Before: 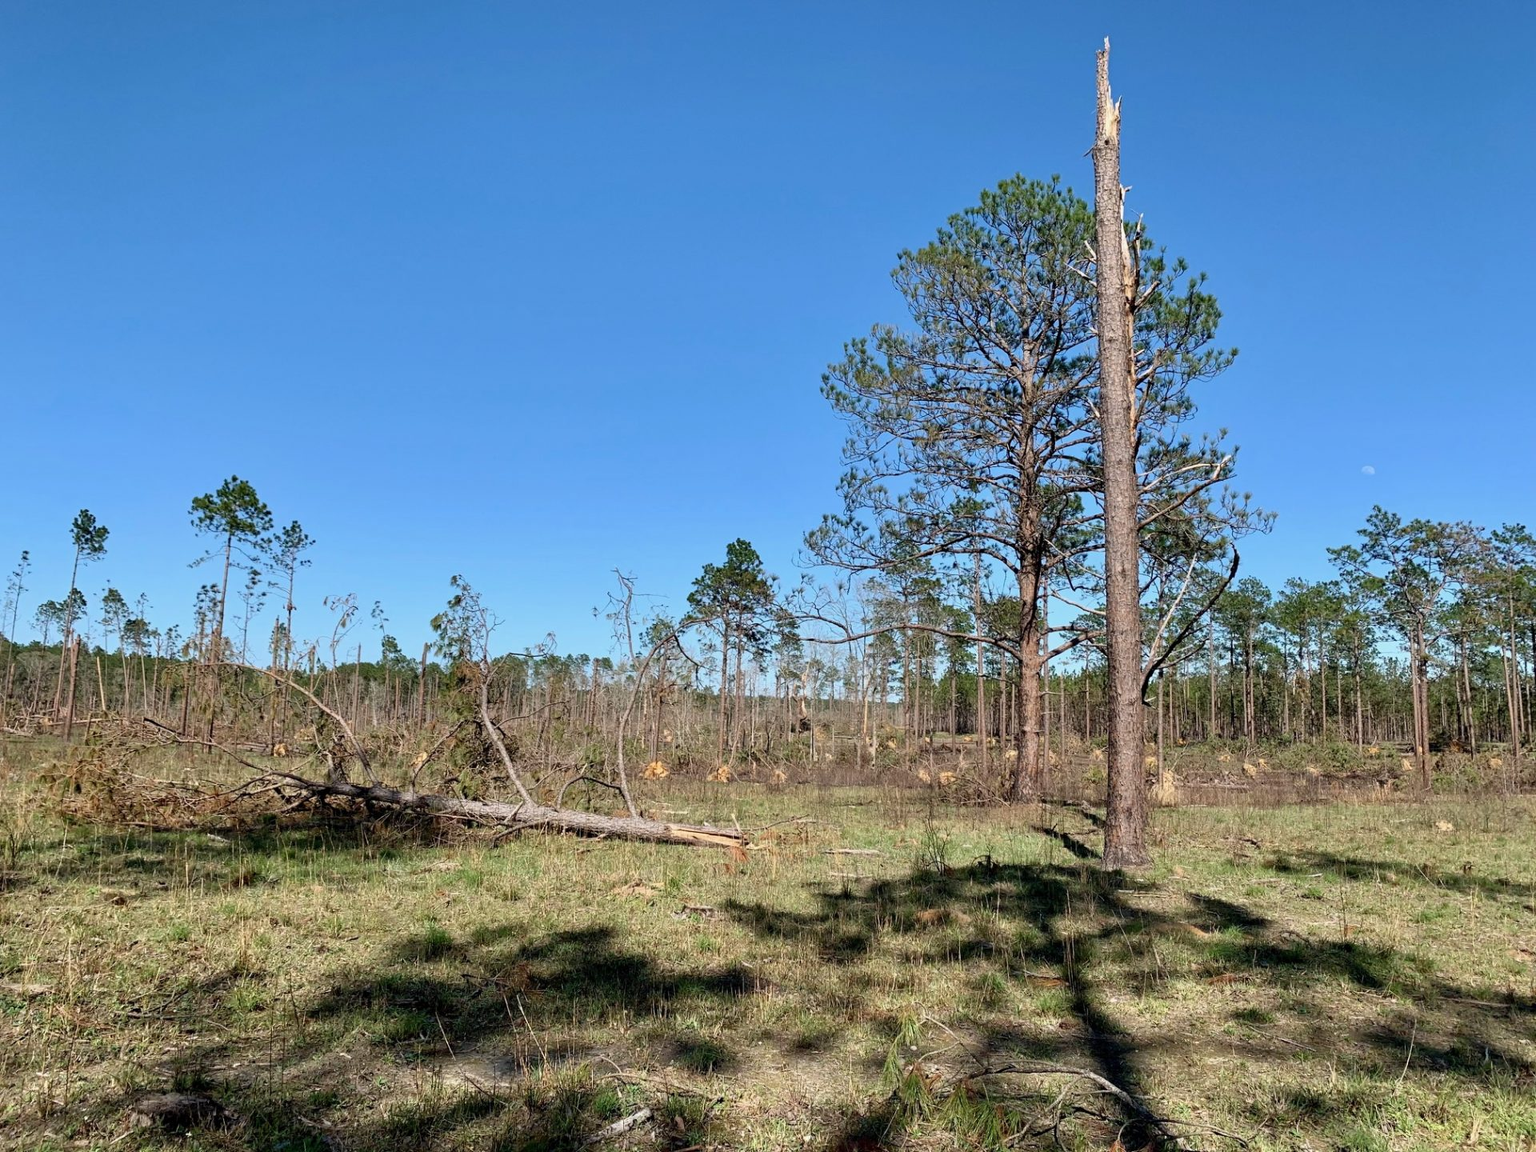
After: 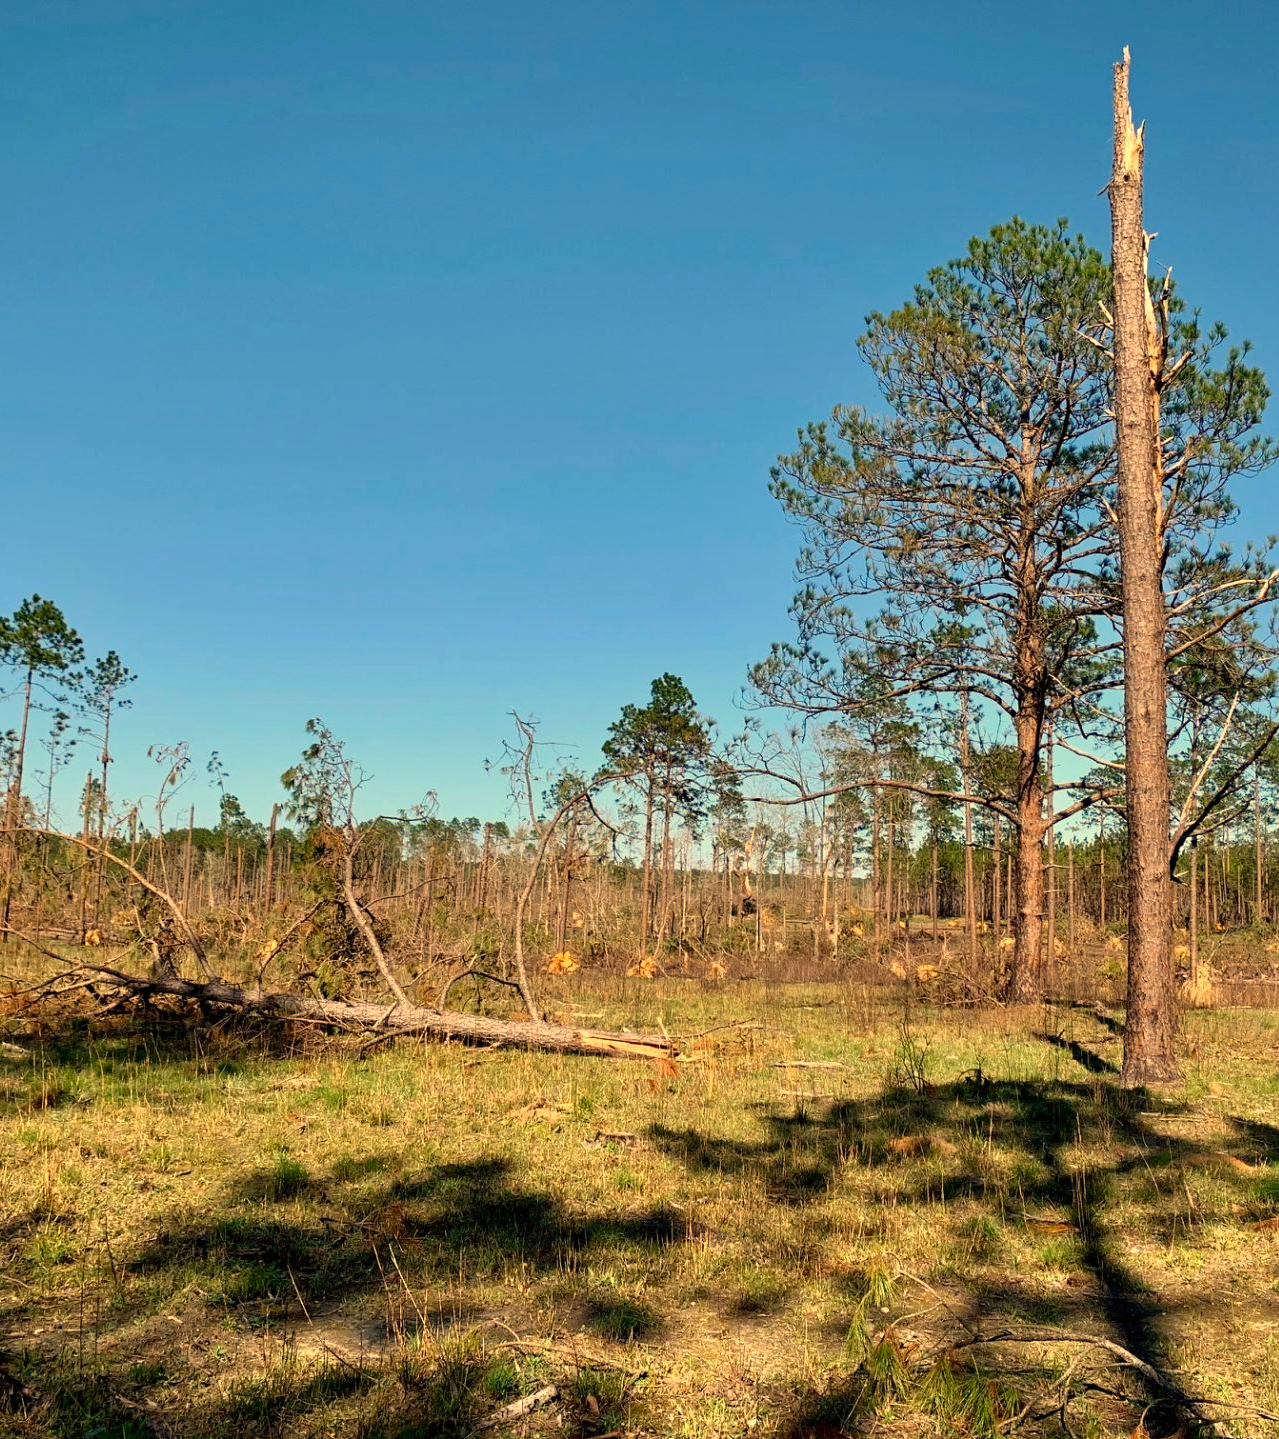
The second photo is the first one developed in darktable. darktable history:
white balance: red 1.138, green 0.996, blue 0.812
color balance: contrast 6.48%, output saturation 113.3%
crop and rotate: left 13.409%, right 19.924%
